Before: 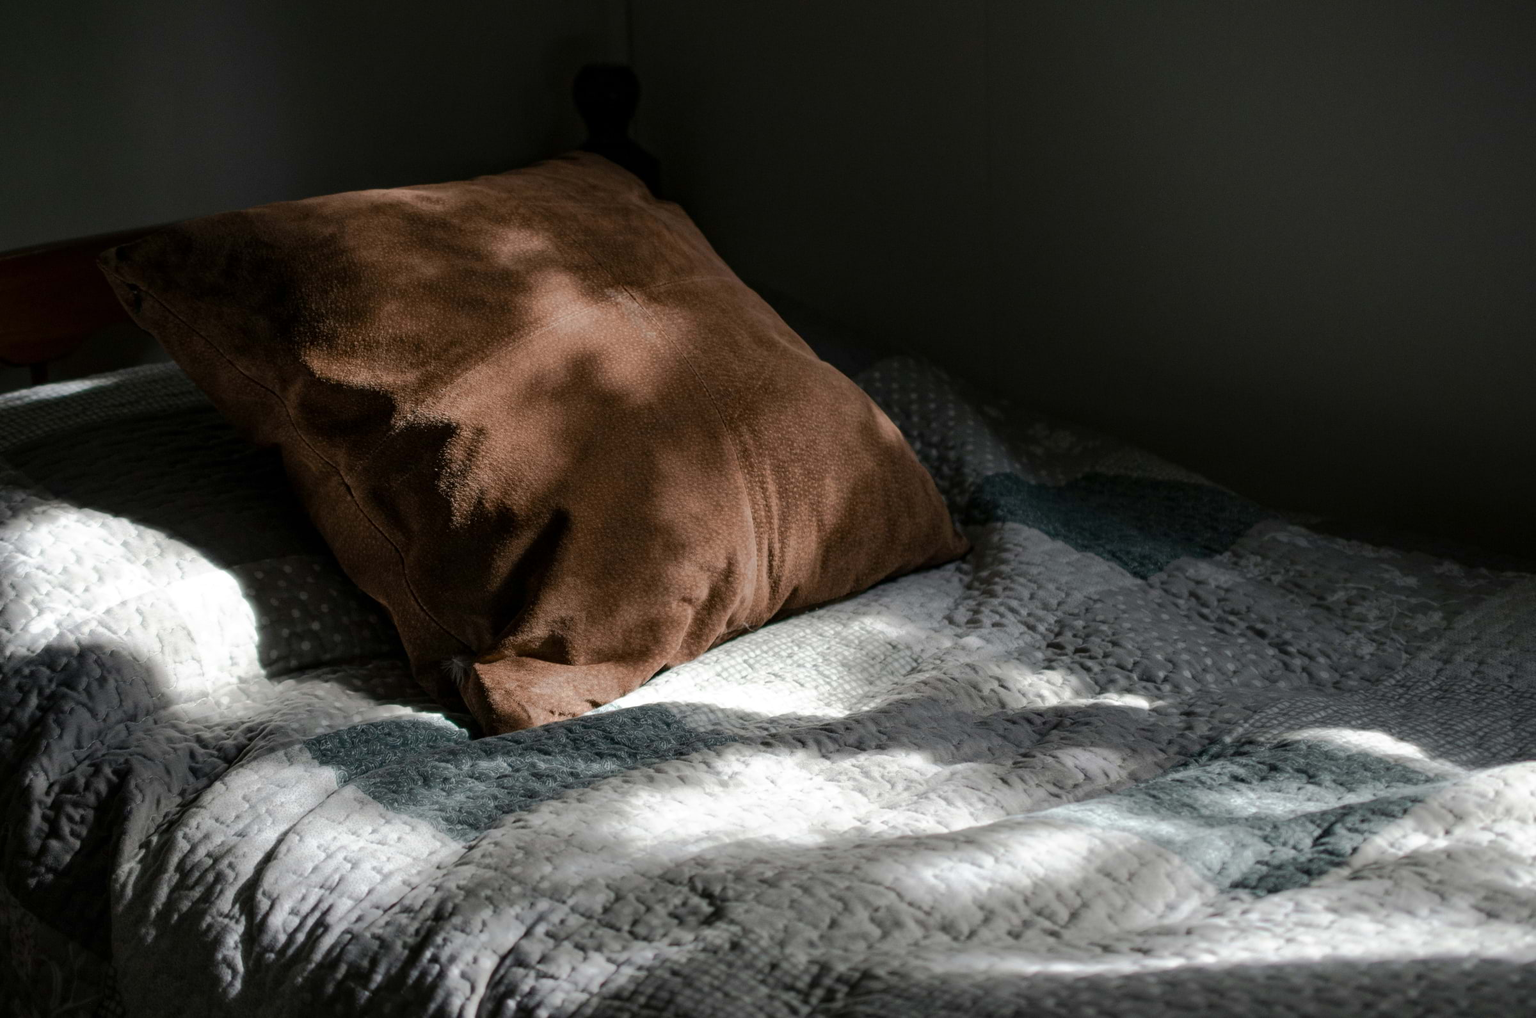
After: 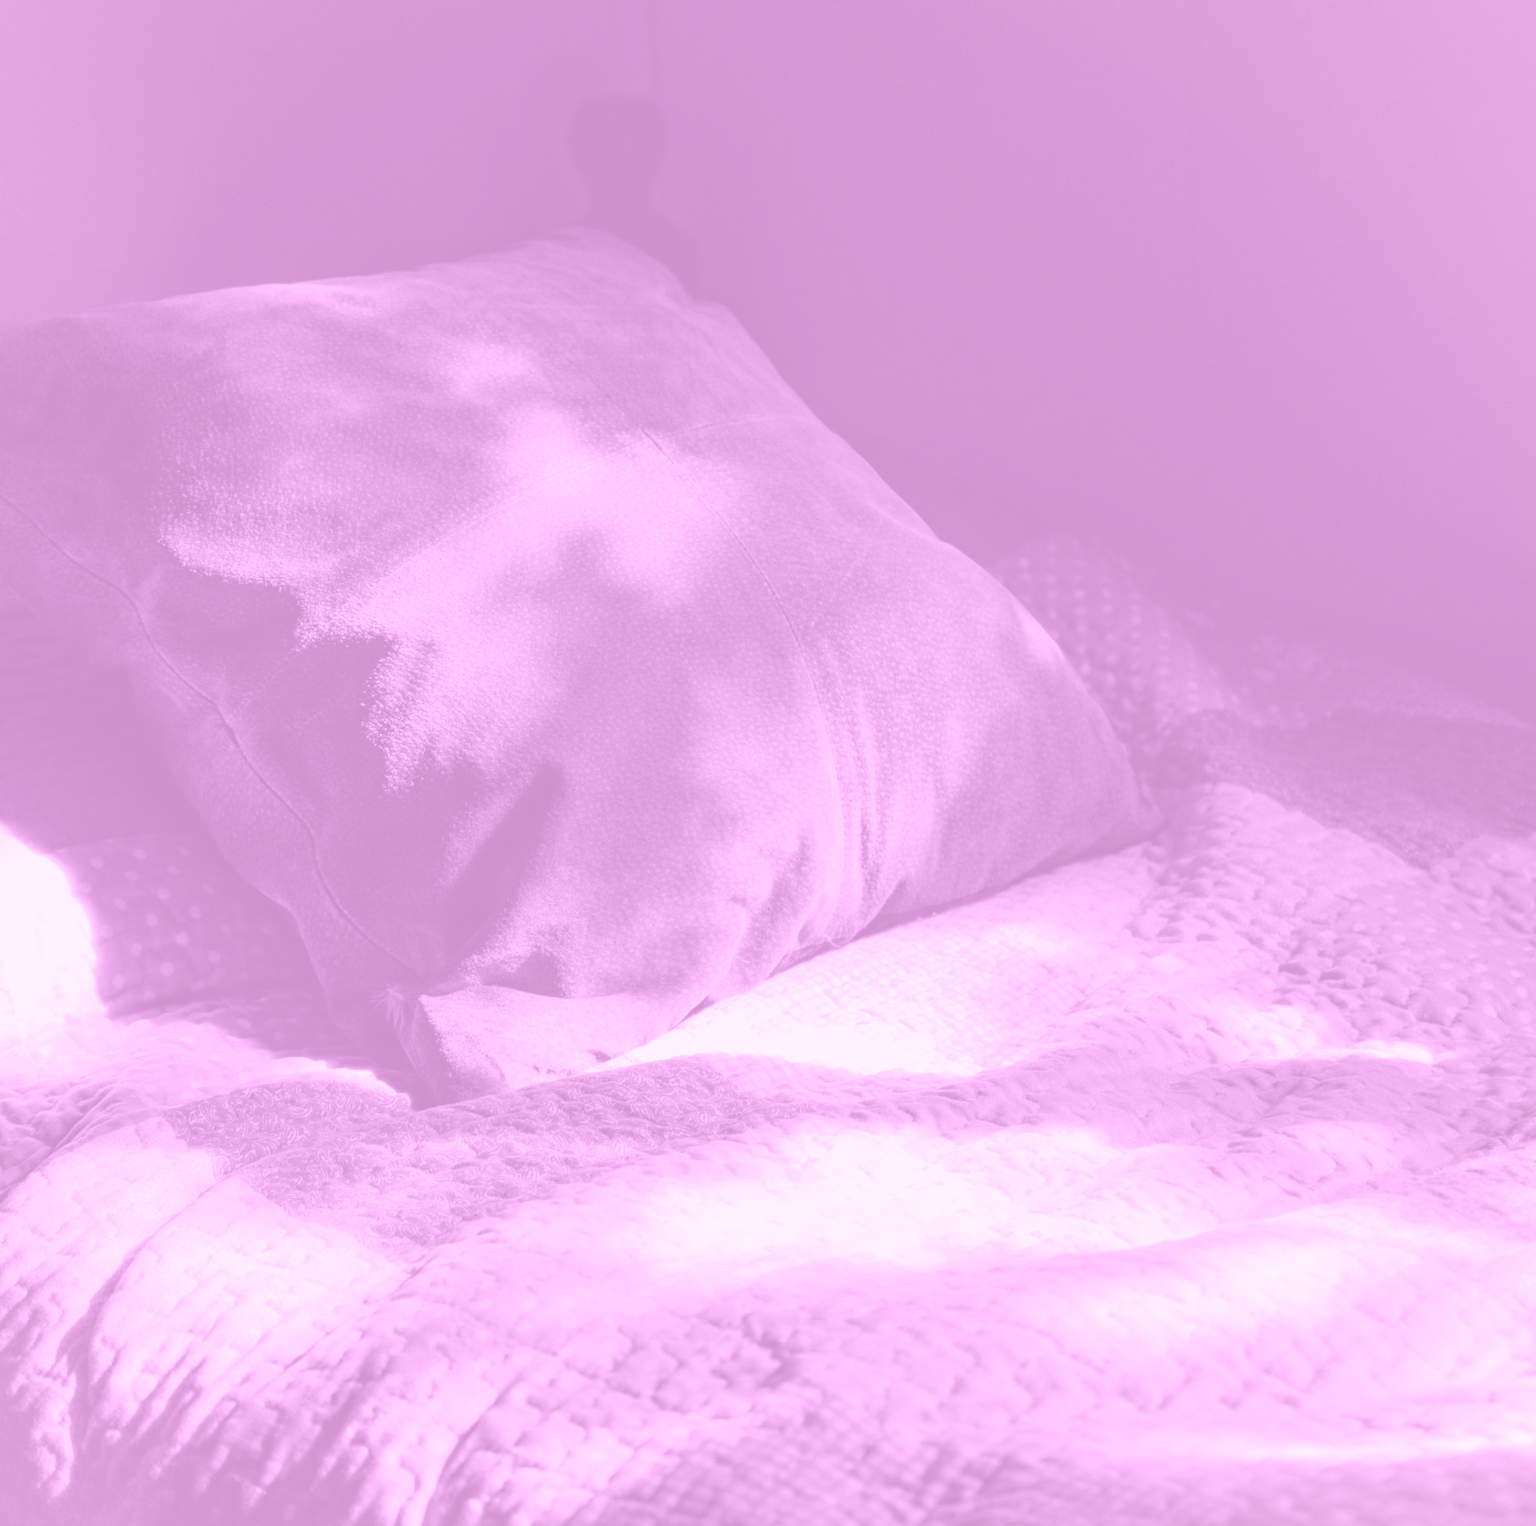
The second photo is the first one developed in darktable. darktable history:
colorize: hue 331.2°, saturation 75%, source mix 30.28%, lightness 70.52%, version 1
exposure: black level correction 0.001, exposure 0.5 EV, compensate exposure bias true, compensate highlight preservation false
vignetting: fall-off start 100%, brightness 0.05, saturation 0
white balance: emerald 1
crop and rotate: left 12.673%, right 20.66%
